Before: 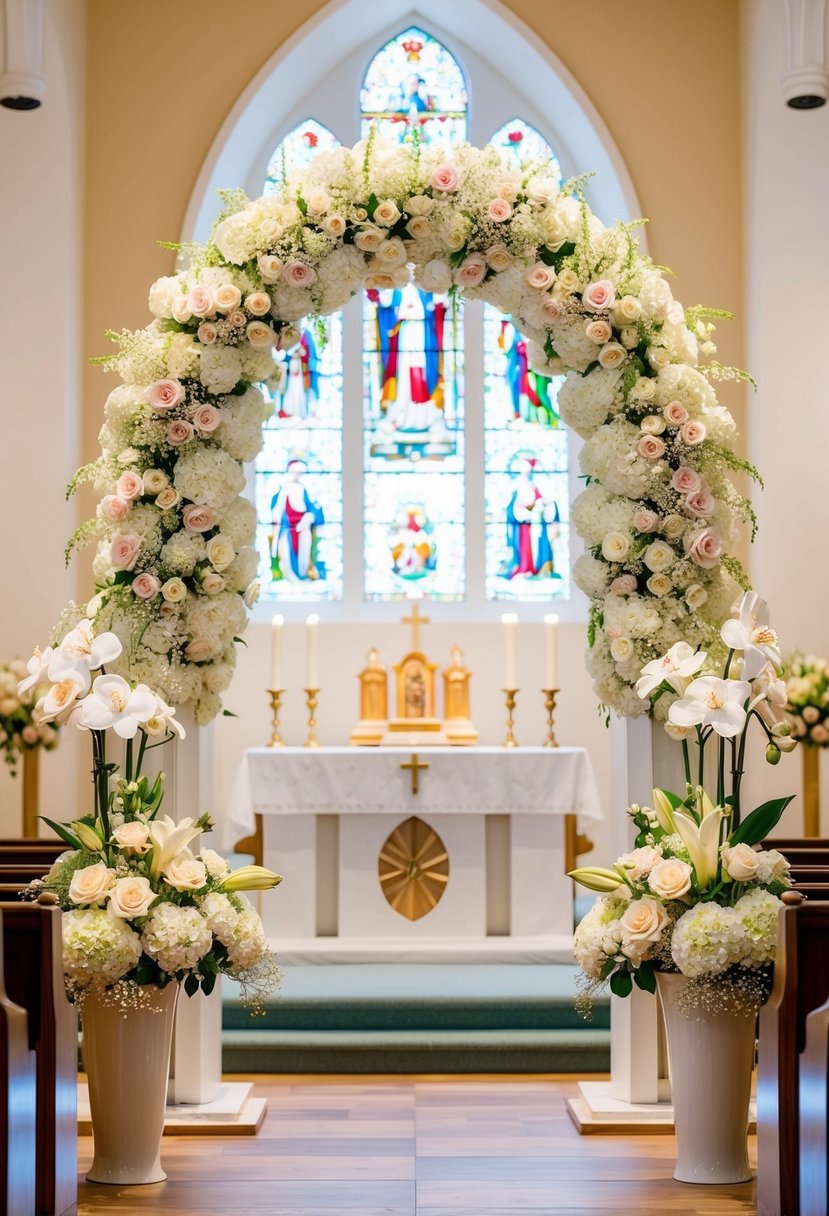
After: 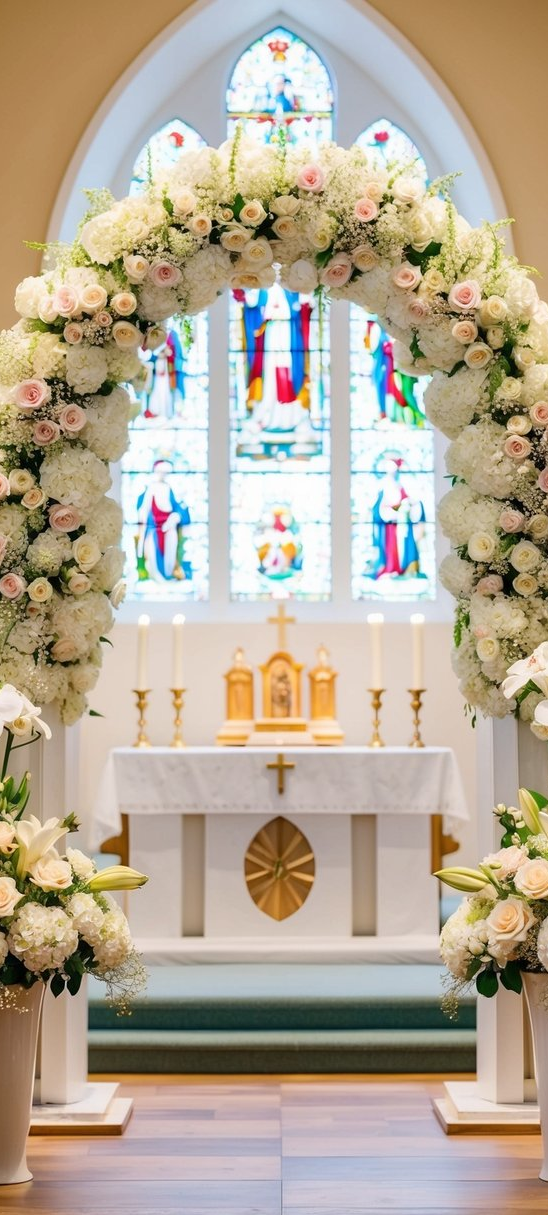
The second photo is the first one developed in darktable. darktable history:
crop and rotate: left 16.244%, right 17.629%
